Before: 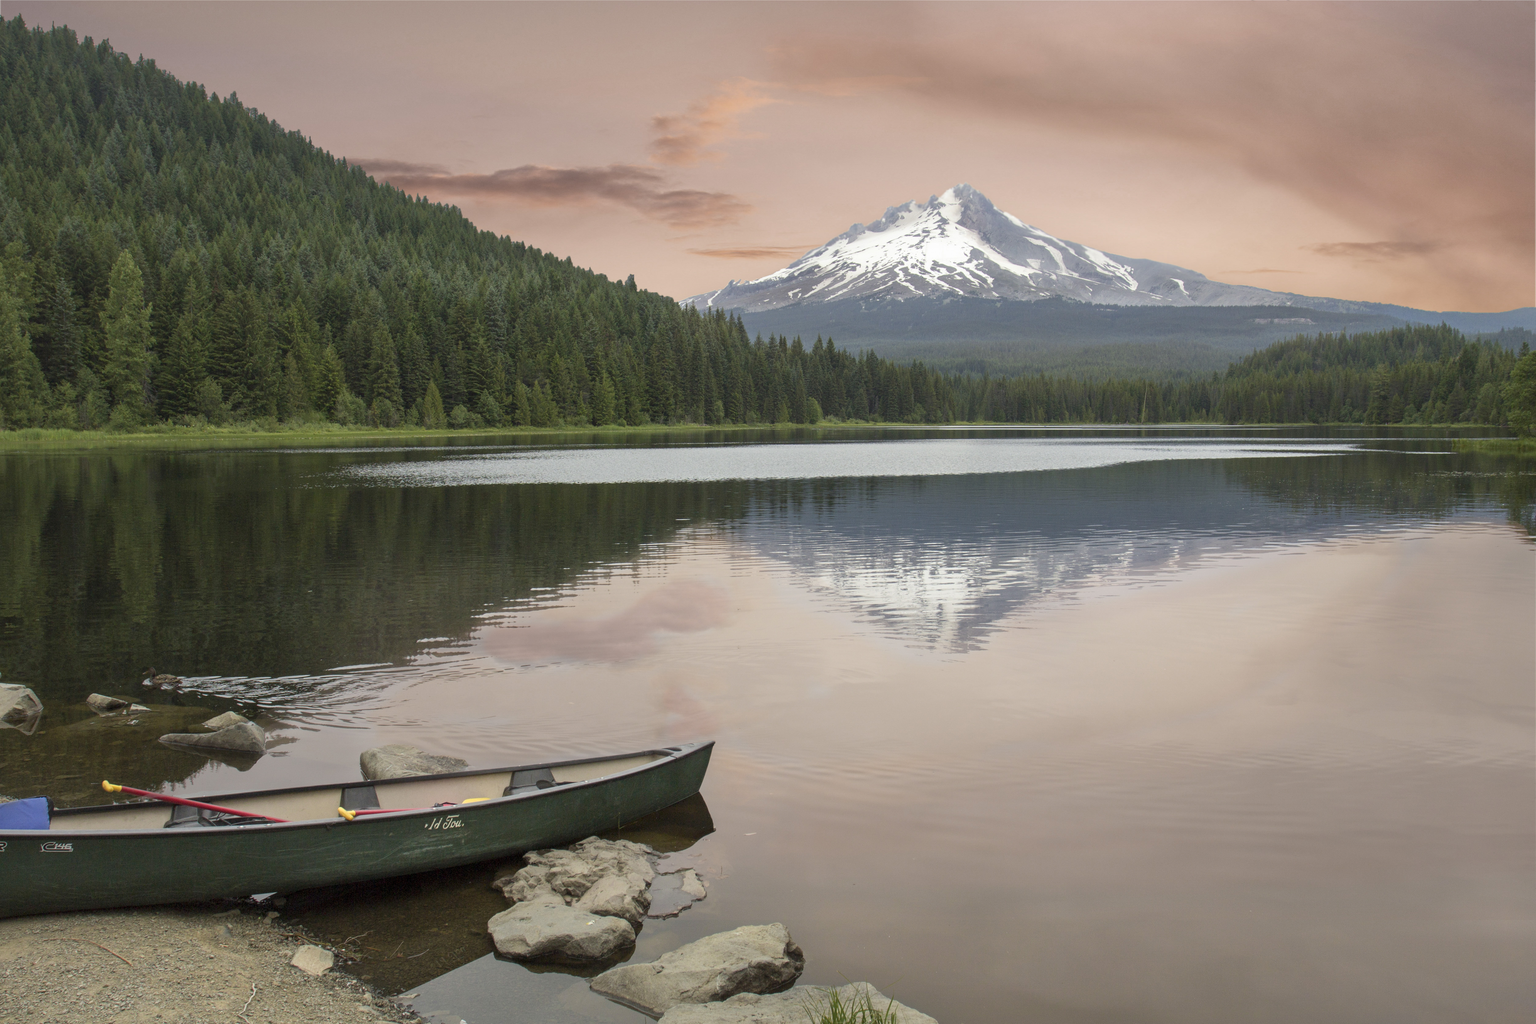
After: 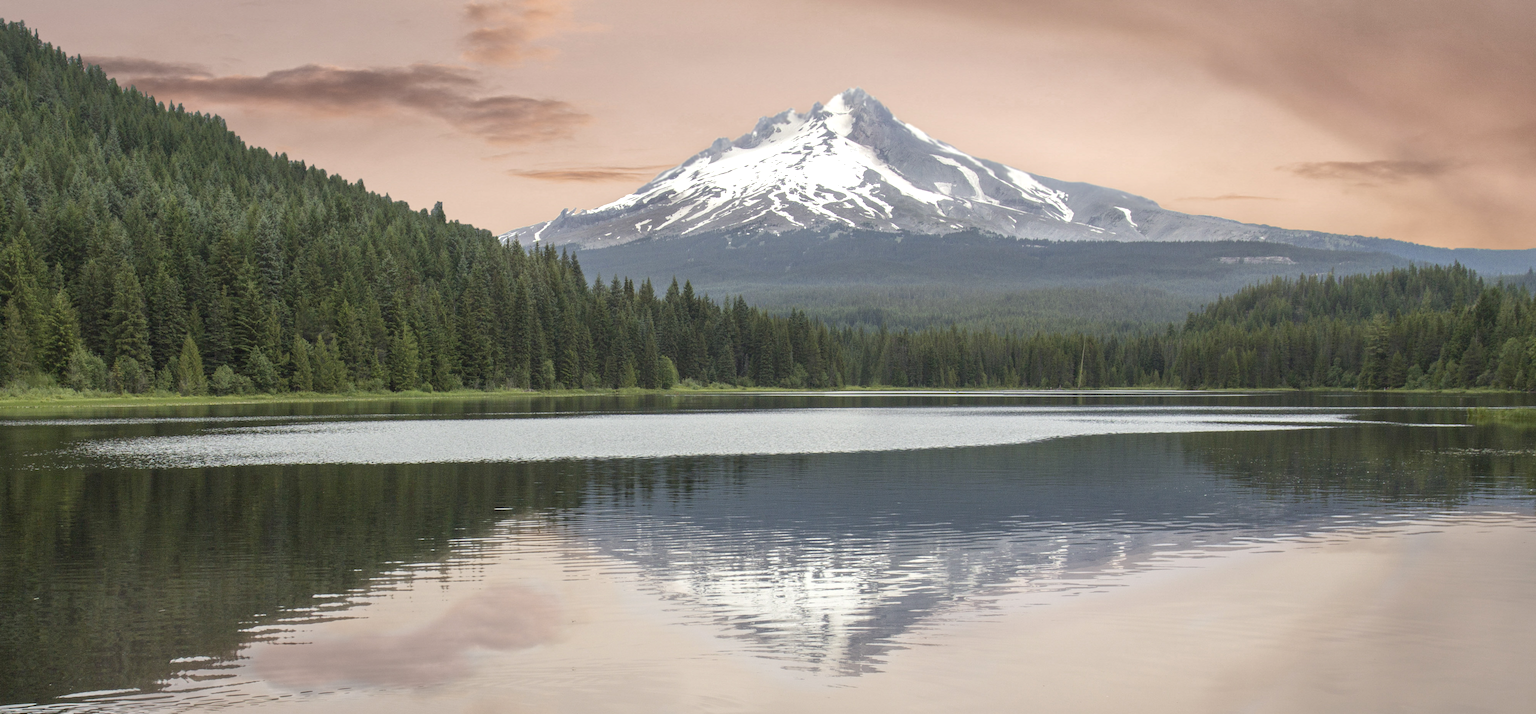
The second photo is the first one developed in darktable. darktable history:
exposure: exposure 0.176 EV, compensate highlight preservation false
crop: left 18.318%, top 11.121%, right 1.859%, bottom 33.149%
local contrast: on, module defaults
